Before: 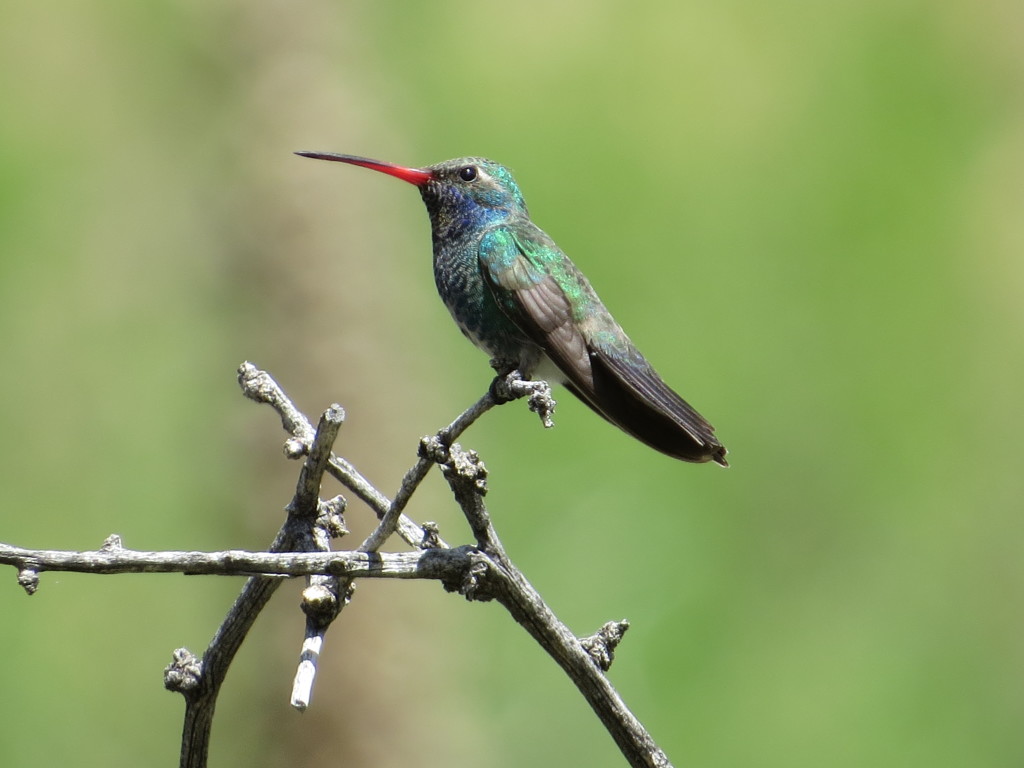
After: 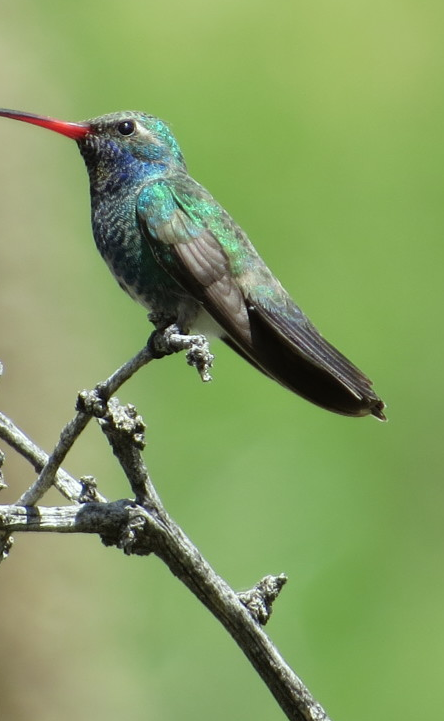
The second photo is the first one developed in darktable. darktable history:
white balance: red 0.986, blue 1.01
color correction: highlights a* -2.68, highlights b* 2.57
crop: left 33.452%, top 6.025%, right 23.155%
